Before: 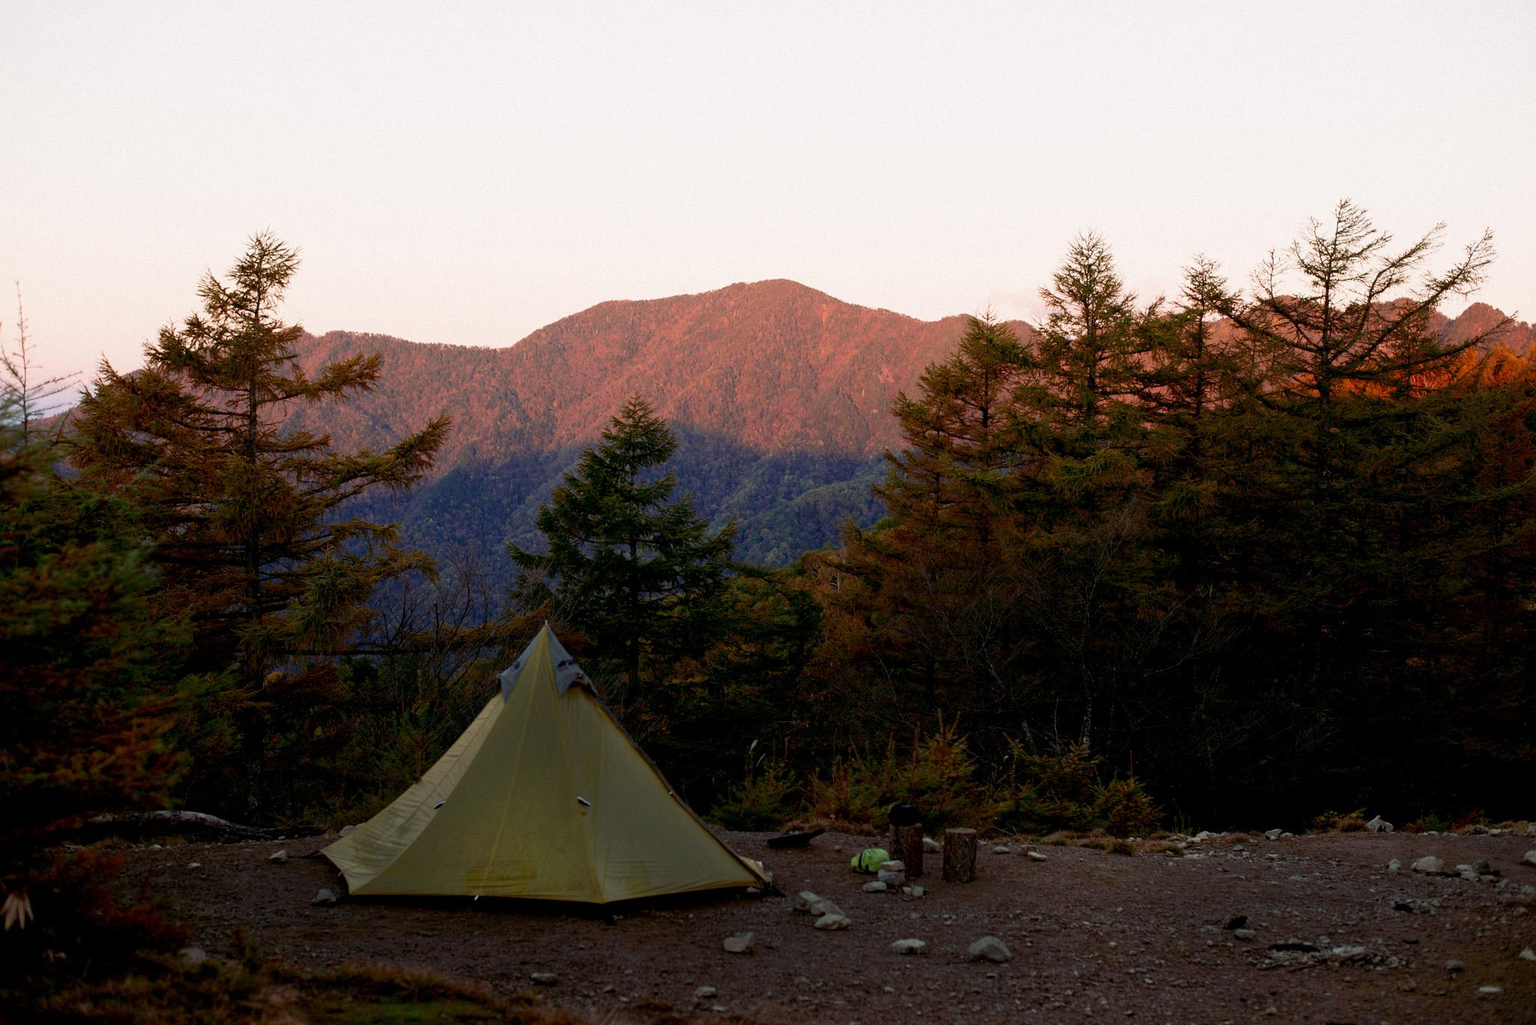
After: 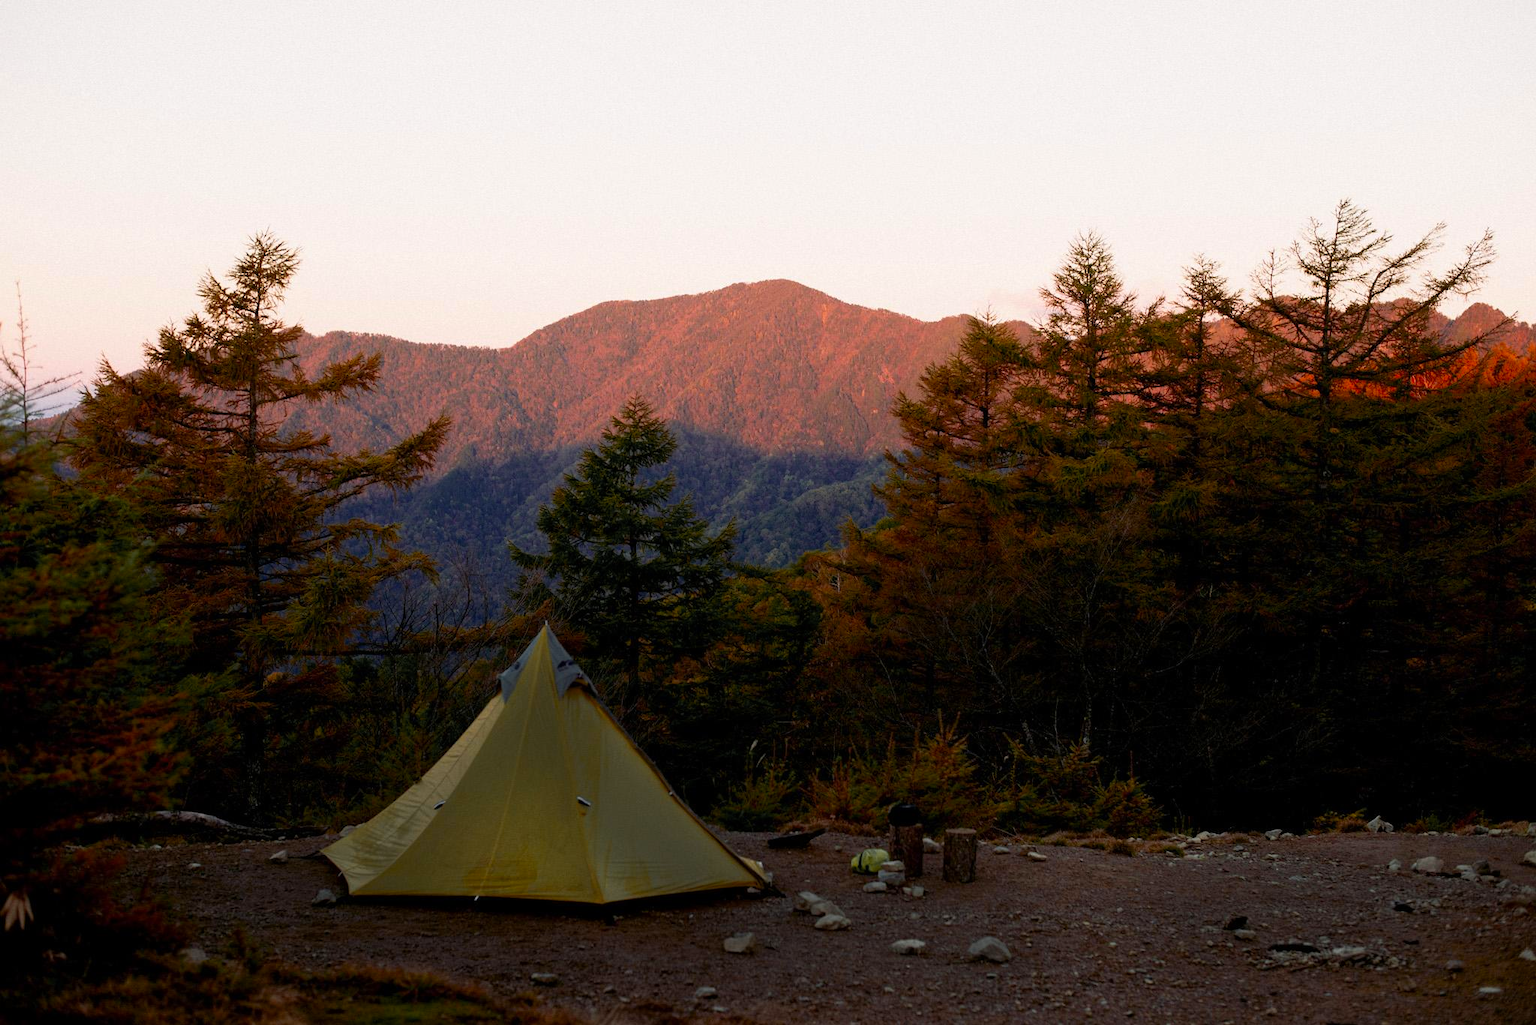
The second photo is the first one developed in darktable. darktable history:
color zones: curves: ch0 [(0, 0.499) (0.143, 0.5) (0.286, 0.5) (0.429, 0.476) (0.571, 0.284) (0.714, 0.243) (0.857, 0.449) (1, 0.499)]; ch1 [(0, 0.532) (0.143, 0.645) (0.286, 0.696) (0.429, 0.211) (0.571, 0.504) (0.714, 0.493) (0.857, 0.495) (1, 0.532)]; ch2 [(0, 0.5) (0.143, 0.5) (0.286, 0.427) (0.429, 0.324) (0.571, 0.5) (0.714, 0.5) (0.857, 0.5) (1, 0.5)]
contrast brightness saturation: saturation -0.05
